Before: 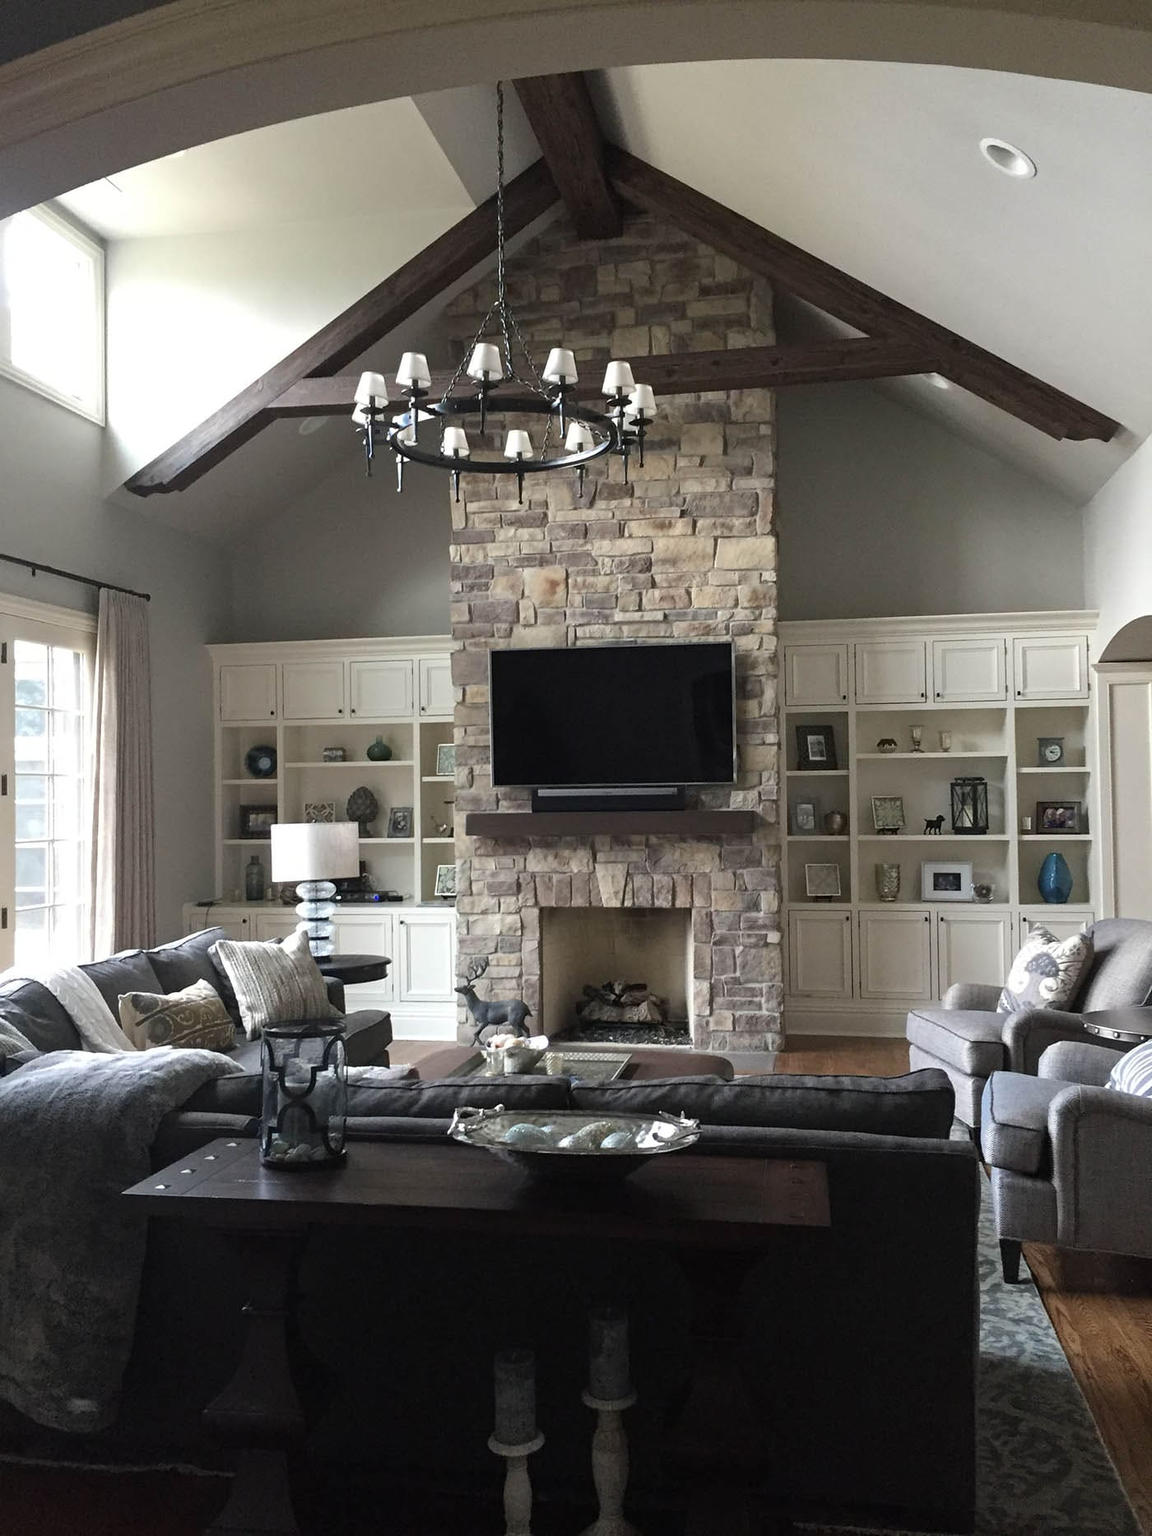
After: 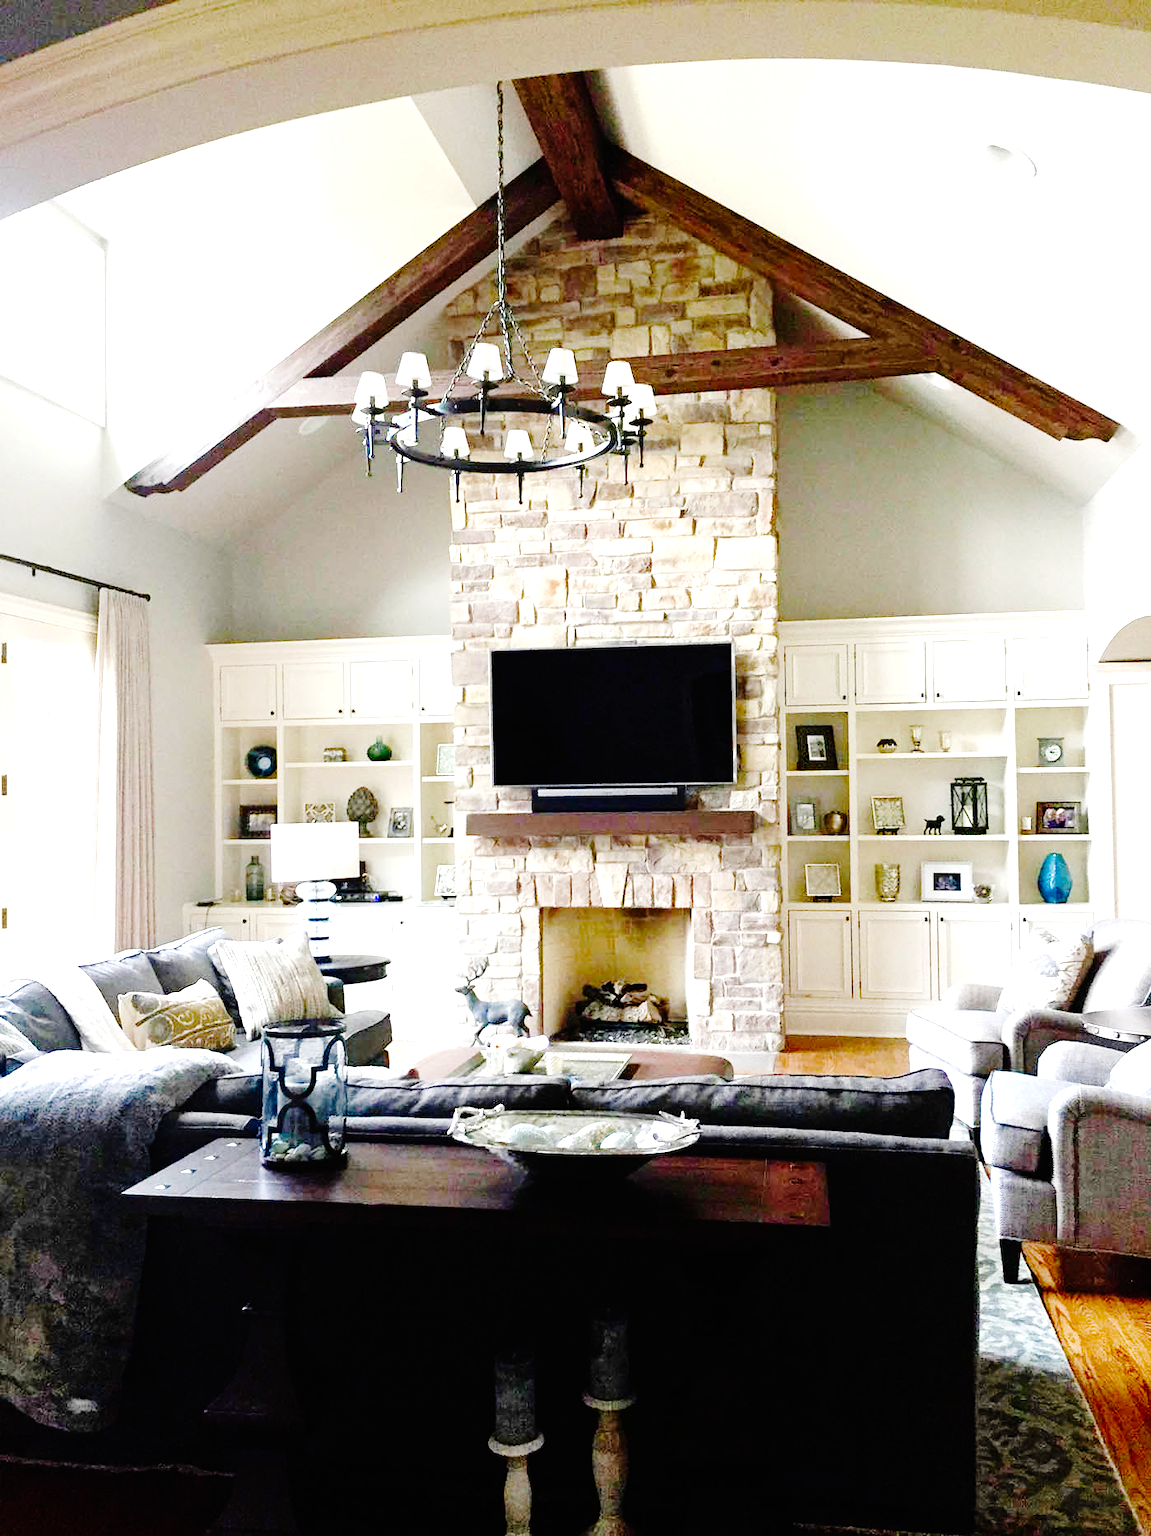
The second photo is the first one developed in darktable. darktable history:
color balance rgb: linear chroma grading › shadows -2.2%, linear chroma grading › highlights -15%, linear chroma grading › global chroma -10%, linear chroma grading › mid-tones -10%, perceptual saturation grading › global saturation 45%, perceptual saturation grading › highlights -50%, perceptual saturation grading › shadows 30%, perceptual brilliance grading › global brilliance 18%, global vibrance 45%
base curve: curves: ch0 [(0, 0) (0.036, 0.01) (0.123, 0.254) (0.258, 0.504) (0.507, 0.748) (1, 1)], preserve colors none
exposure: black level correction 0, exposure 0.877 EV, compensate exposure bias true, compensate highlight preservation false
